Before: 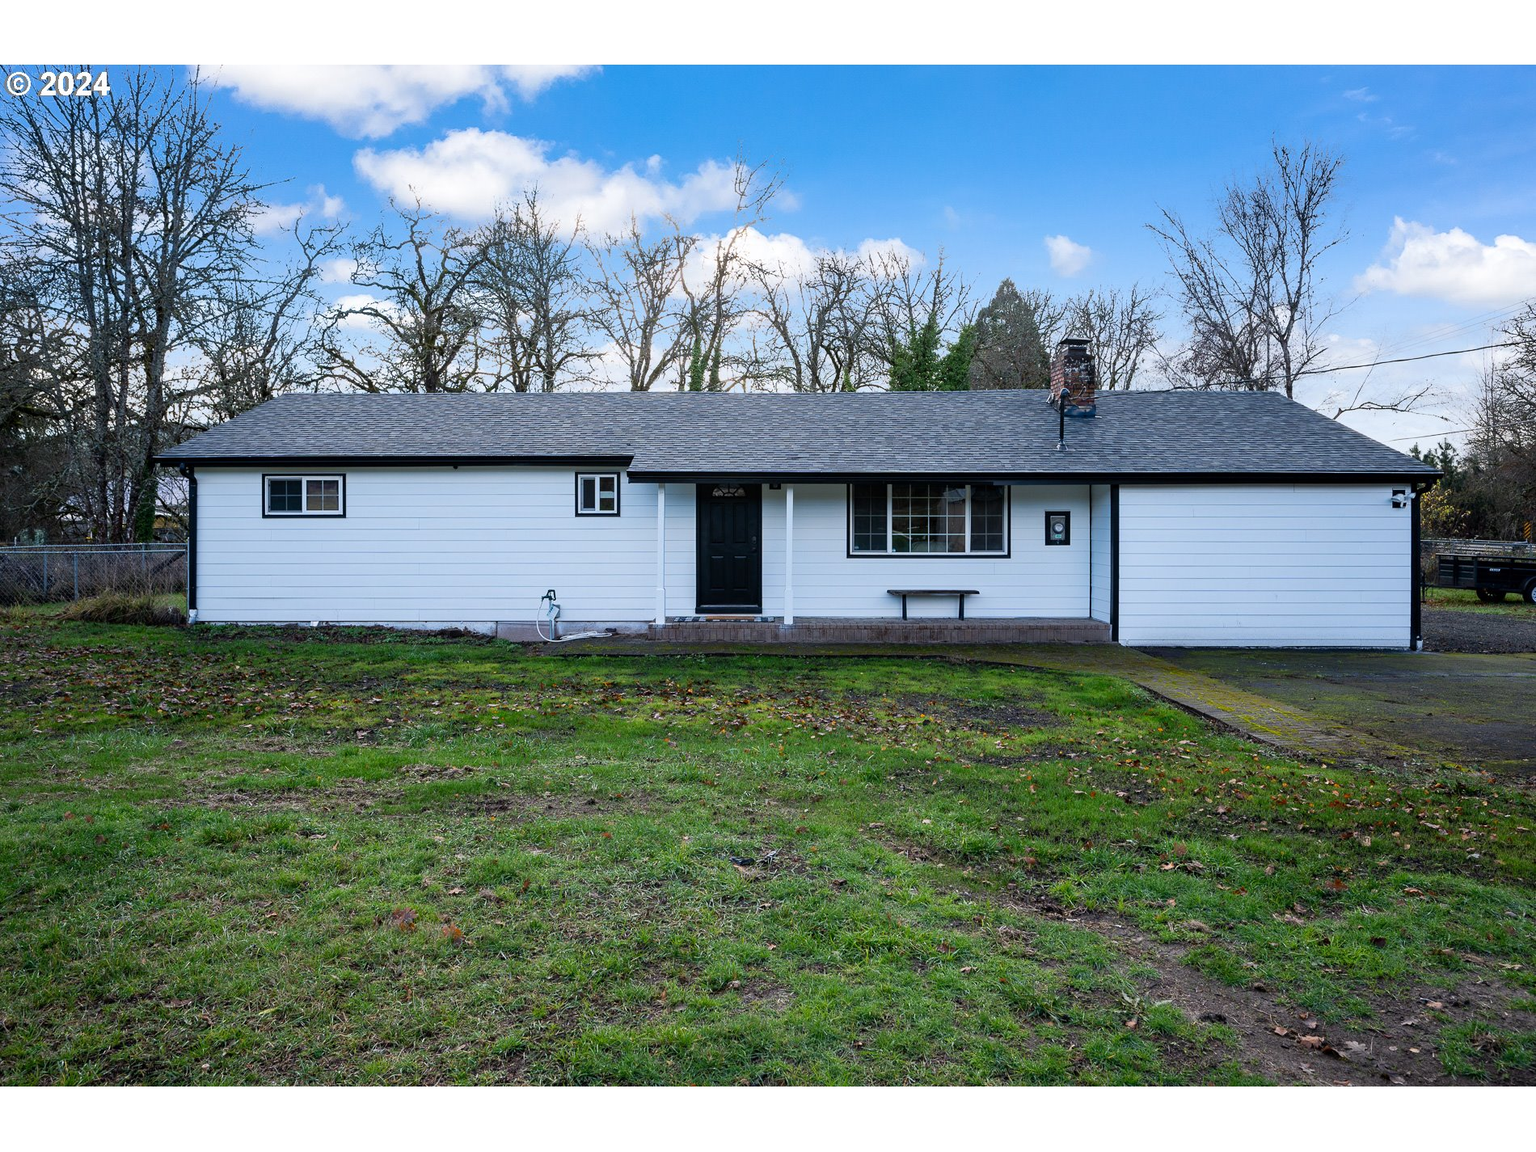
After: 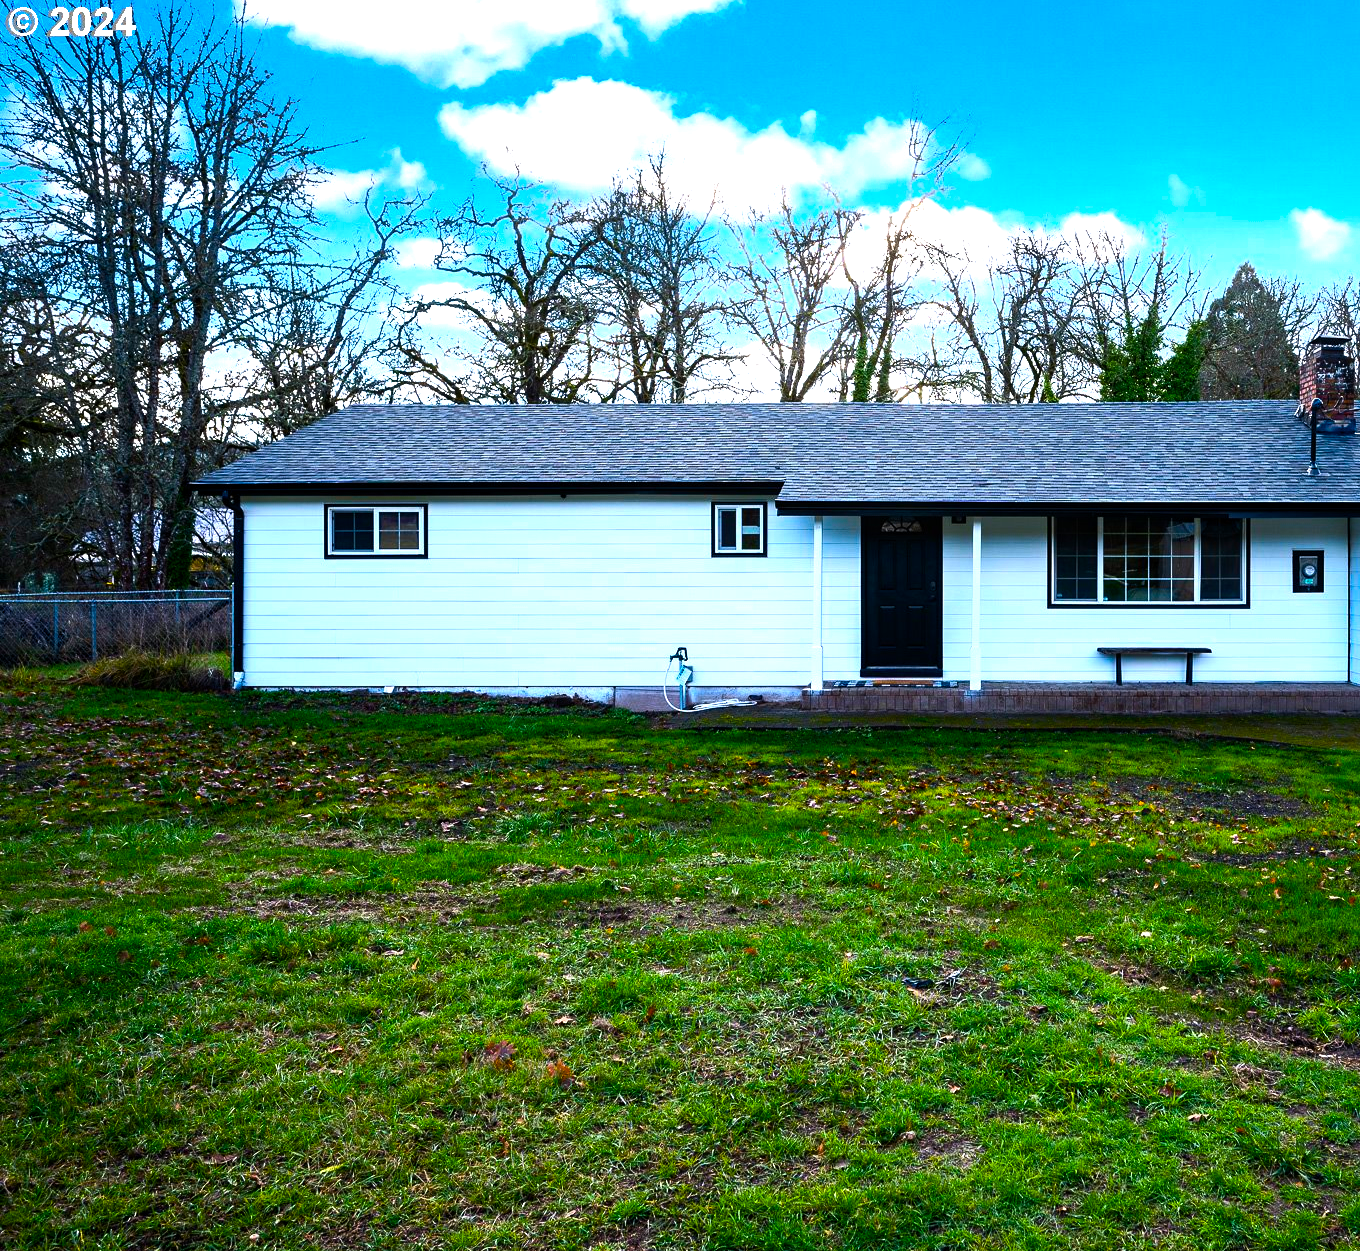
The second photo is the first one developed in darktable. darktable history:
contrast brightness saturation: contrast 0.04, saturation 0.16
crop: top 5.803%, right 27.864%, bottom 5.804%
tone equalizer: -8 EV -0.417 EV, -7 EV -0.389 EV, -6 EV -0.333 EV, -5 EV -0.222 EV, -3 EV 0.222 EV, -2 EV 0.333 EV, -1 EV 0.389 EV, +0 EV 0.417 EV, edges refinement/feathering 500, mask exposure compensation -1.57 EV, preserve details no
color balance rgb: linear chroma grading › global chroma 9%, perceptual saturation grading › global saturation 36%, perceptual saturation grading › shadows 35%, perceptual brilliance grading › global brilliance 15%, perceptual brilliance grading › shadows -35%, global vibrance 15%
